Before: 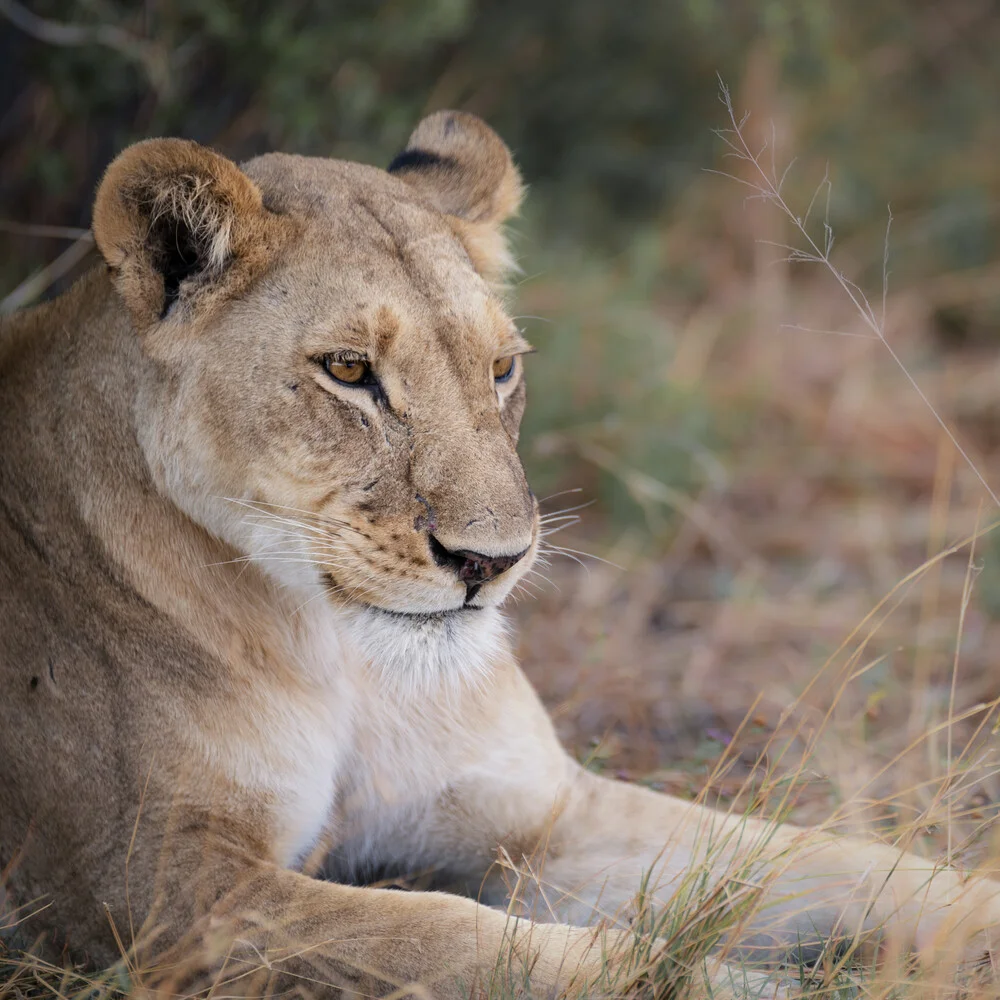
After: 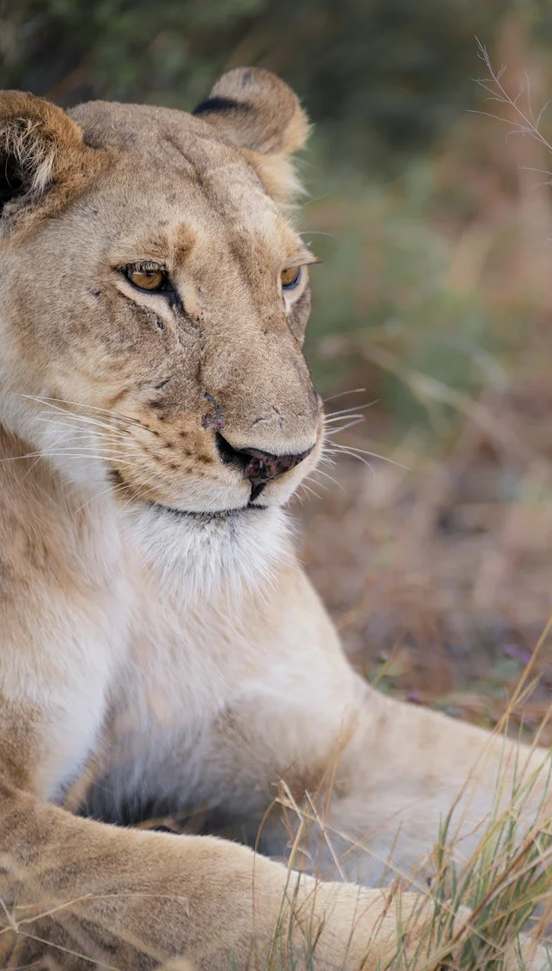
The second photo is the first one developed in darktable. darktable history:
exposure: compensate highlight preservation false
rotate and perspective: rotation 0.72°, lens shift (vertical) -0.352, lens shift (horizontal) -0.051, crop left 0.152, crop right 0.859, crop top 0.019, crop bottom 0.964
crop and rotate: left 13.409%, right 19.924%
